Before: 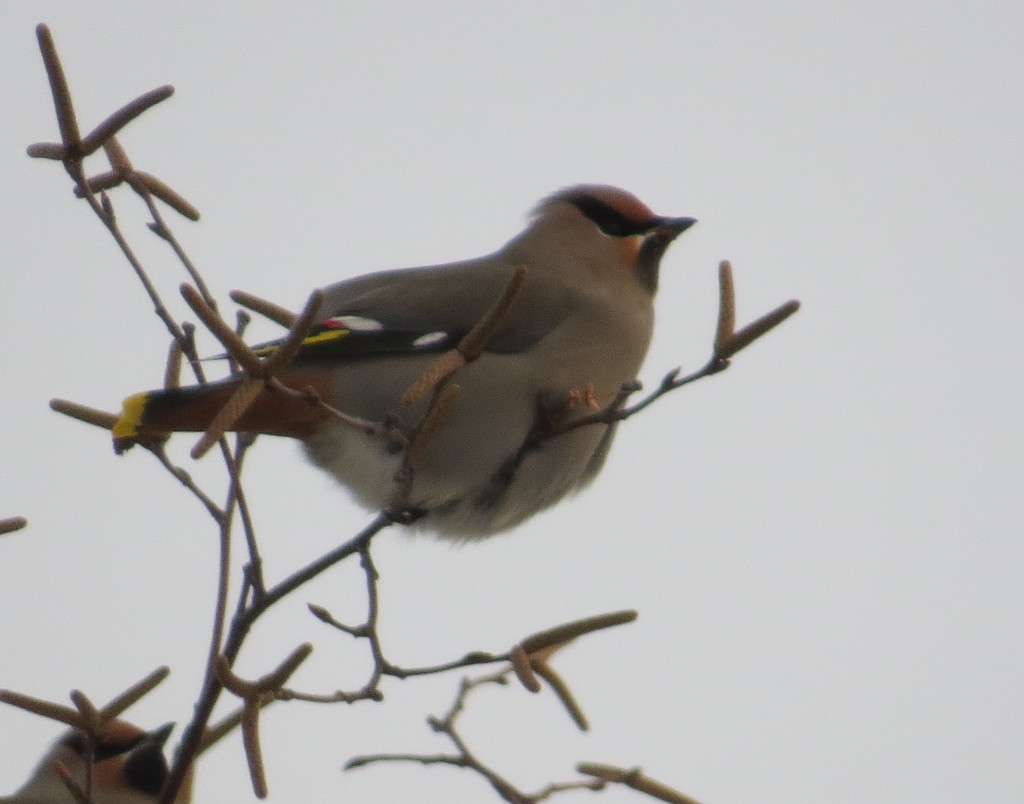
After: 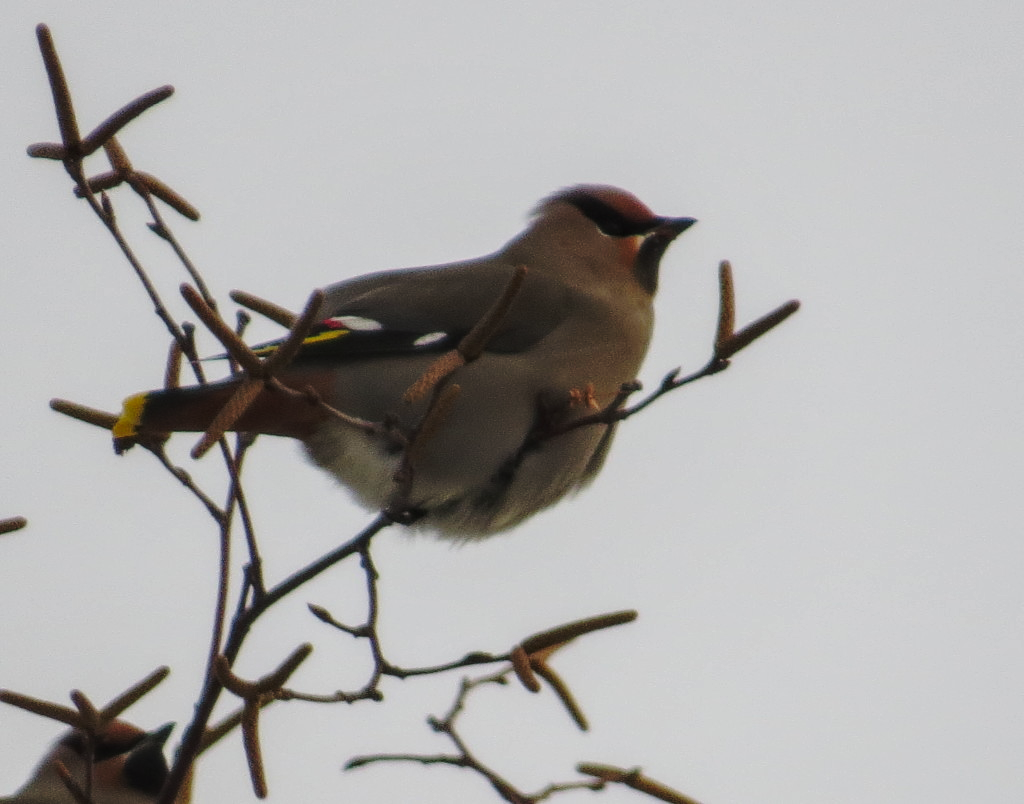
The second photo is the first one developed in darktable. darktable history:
base curve: curves: ch0 [(0, 0) (0.073, 0.04) (0.157, 0.139) (0.492, 0.492) (0.758, 0.758) (1, 1)], preserve colors none
local contrast: on, module defaults
